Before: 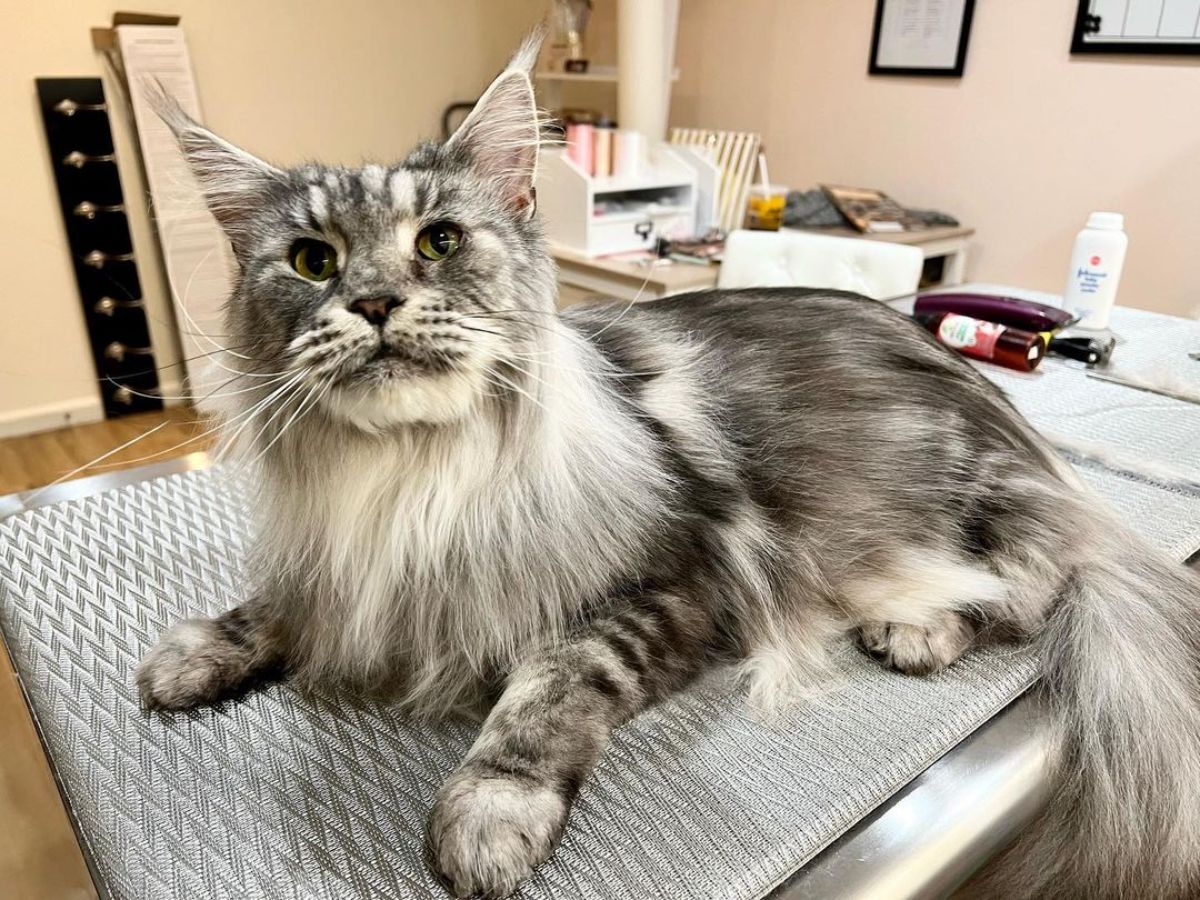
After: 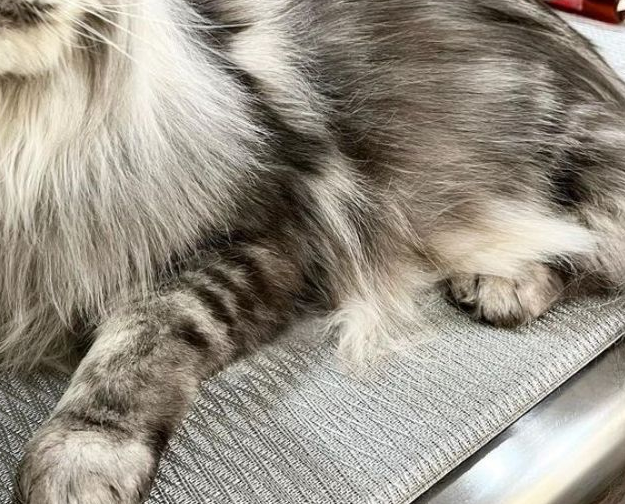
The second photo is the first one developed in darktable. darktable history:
crop: left 34.277%, top 38.729%, right 13.587%, bottom 5.235%
shadows and highlights: shadows 36.29, highlights -27.09, soften with gaussian
